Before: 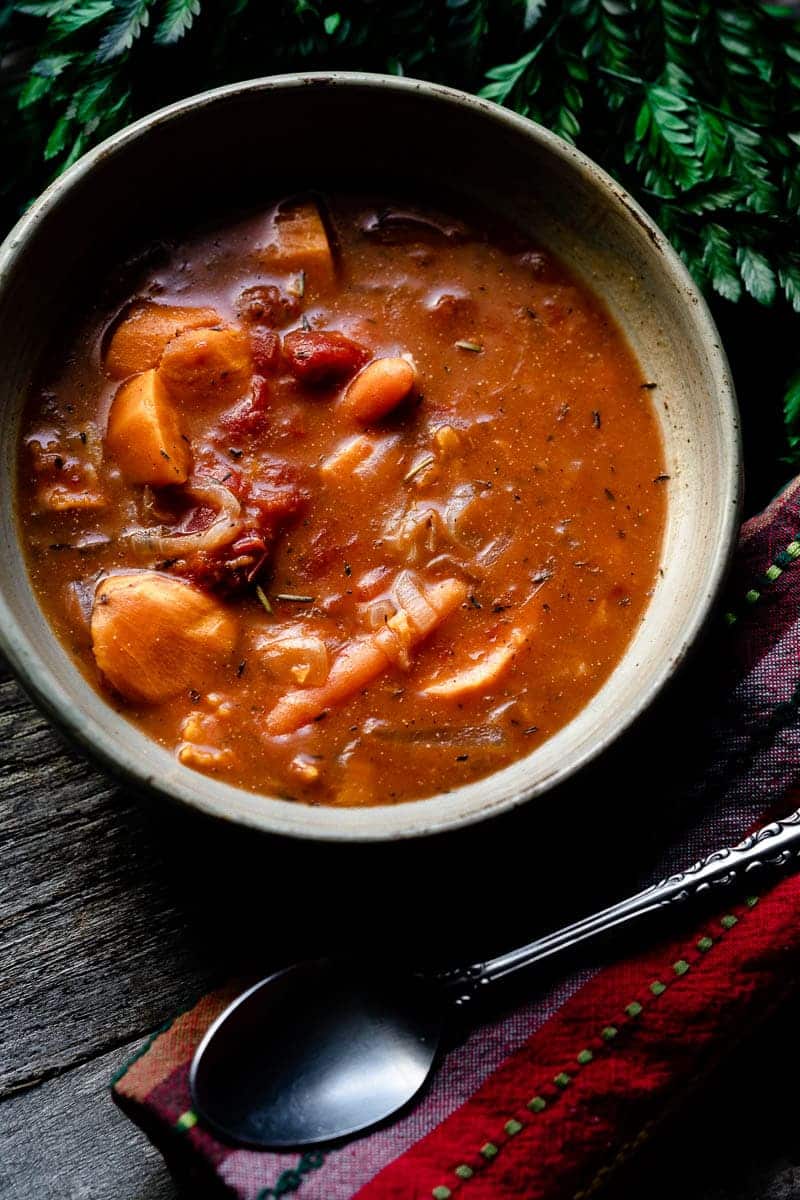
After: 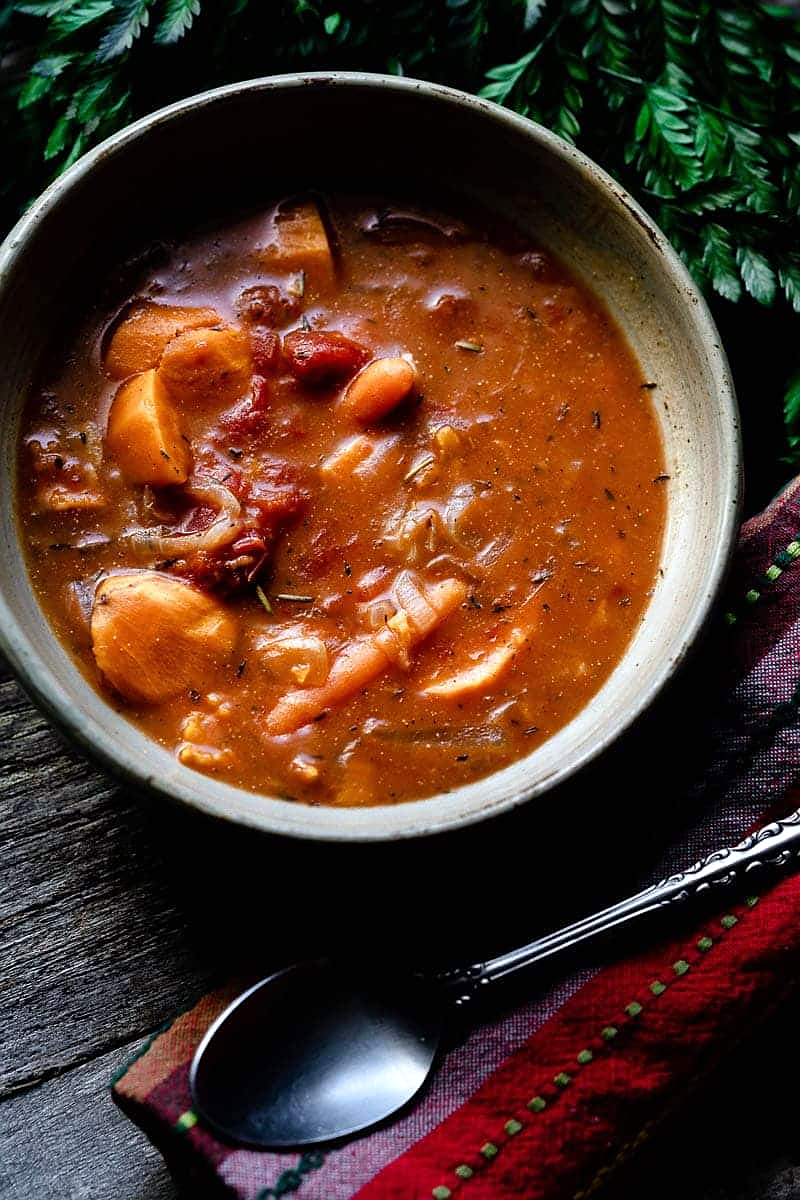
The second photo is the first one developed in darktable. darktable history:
white balance: red 0.967, blue 1.049
exposure: exposure 0.131 EV, compensate highlight preservation false
sharpen: radius 1
